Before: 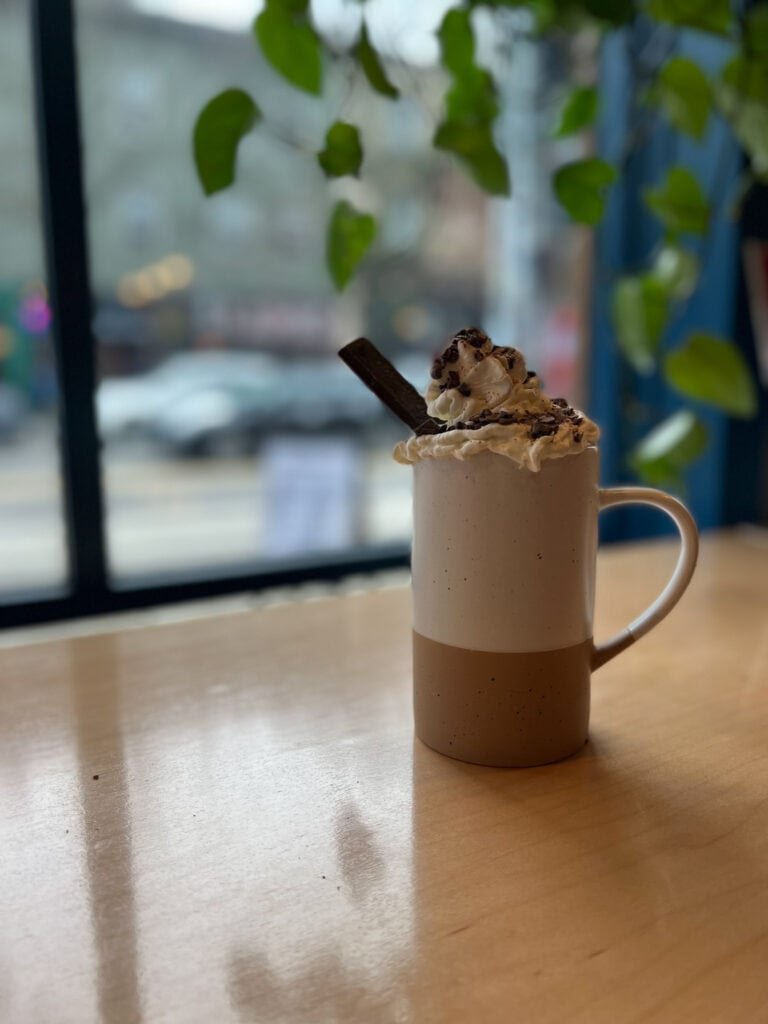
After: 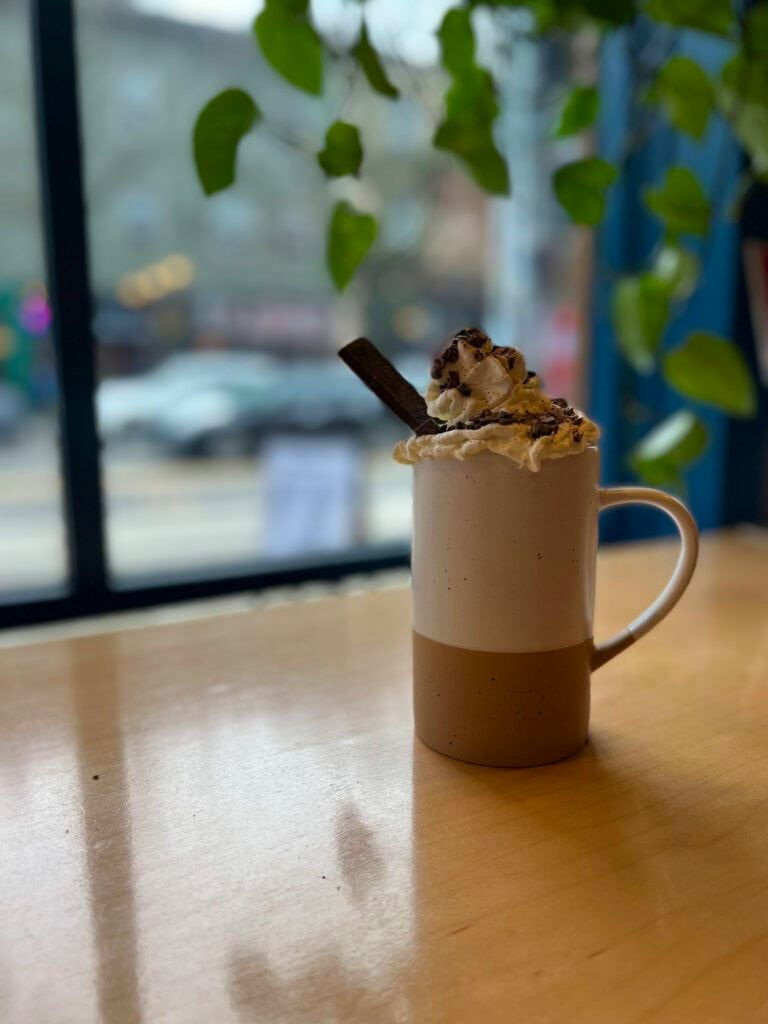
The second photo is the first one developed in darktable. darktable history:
white balance: emerald 1
color balance rgb: perceptual saturation grading › global saturation 20%, global vibrance 20%
